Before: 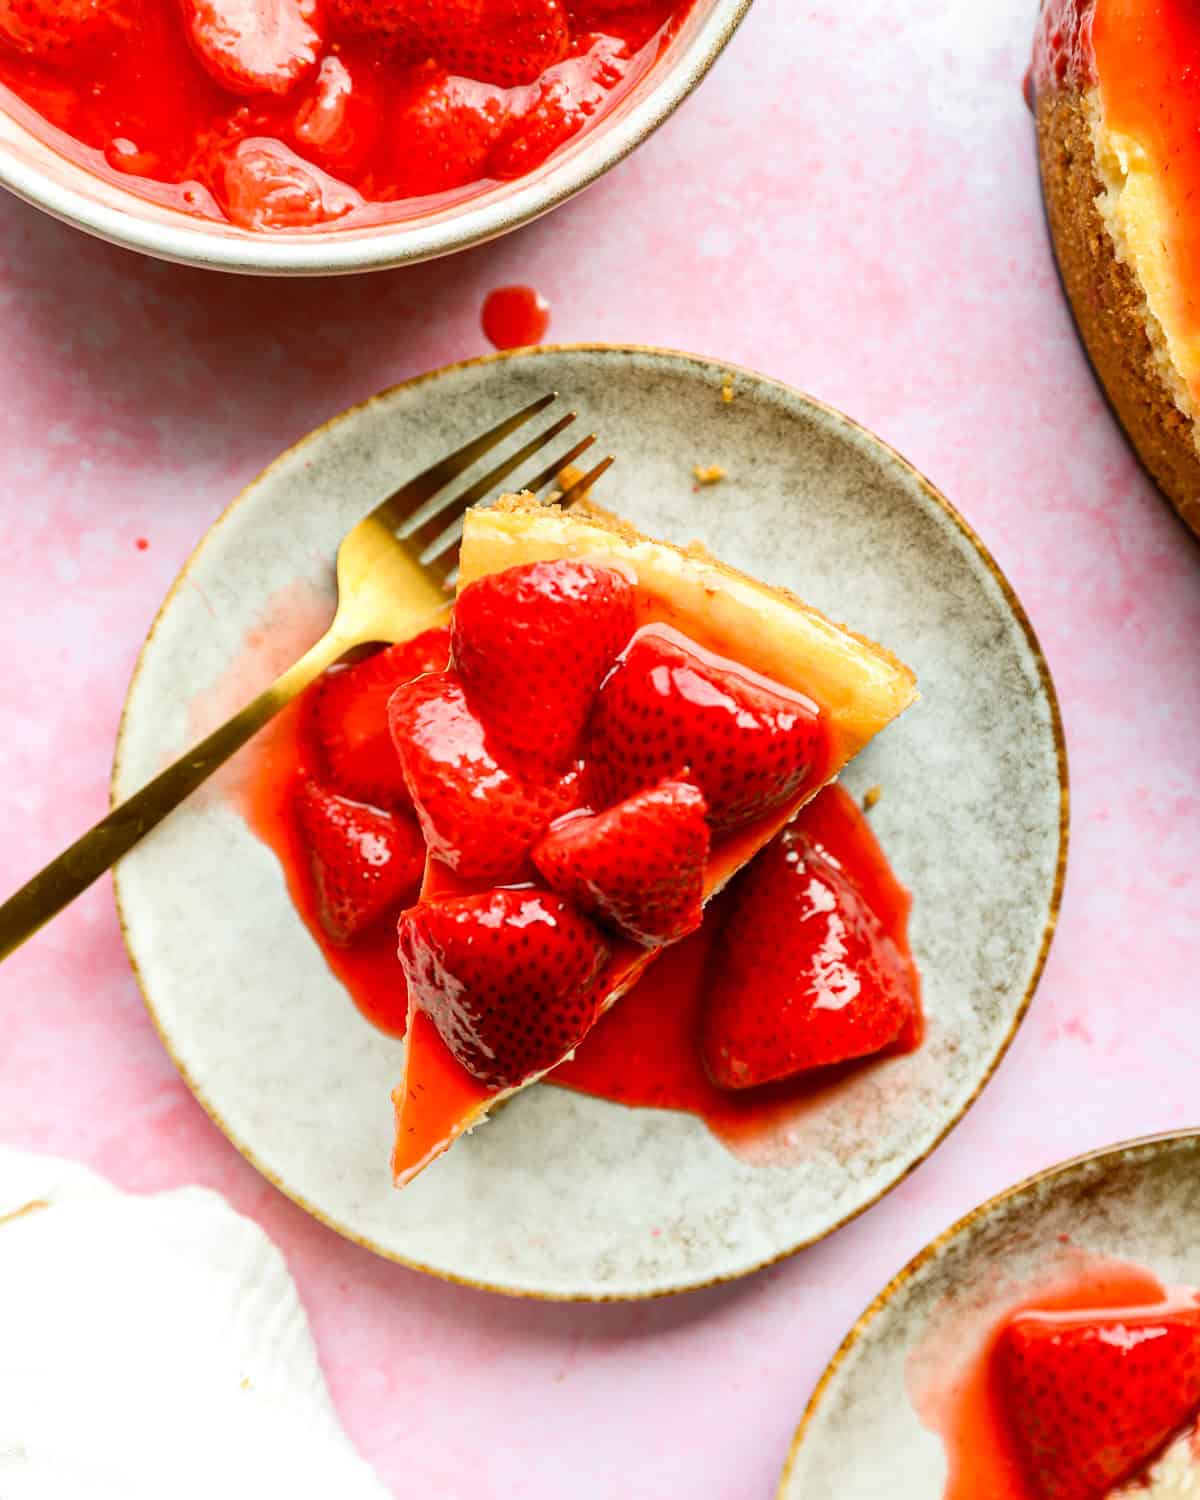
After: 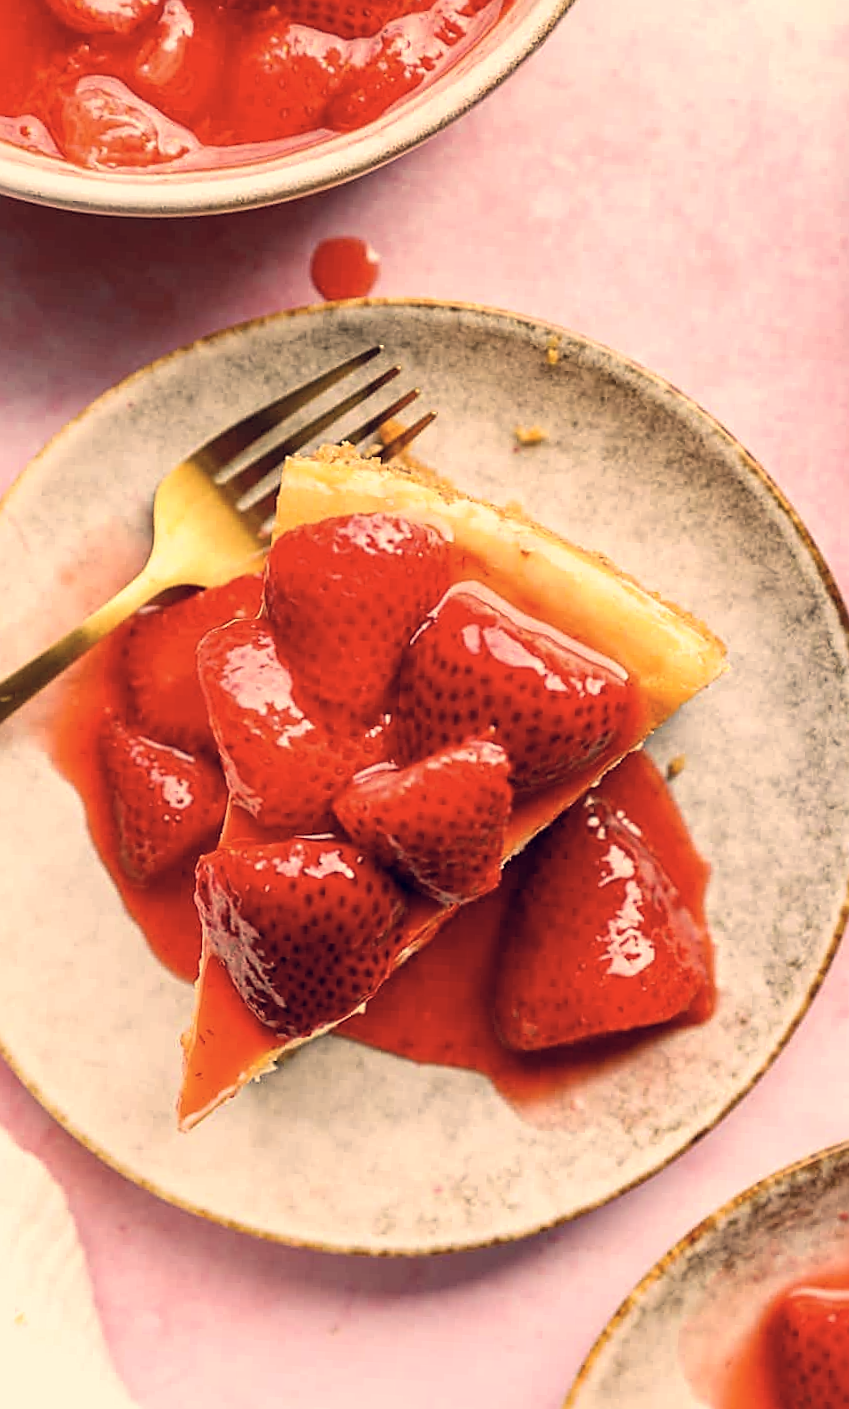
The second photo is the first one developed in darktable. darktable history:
sharpen: amount 0.478
crop and rotate: angle -2.98°, left 13.964%, top 0.025%, right 10.745%, bottom 0.051%
color correction: highlights a* 20.01, highlights b* 28.18, shadows a* 3.3, shadows b* -17.42, saturation 0.719
